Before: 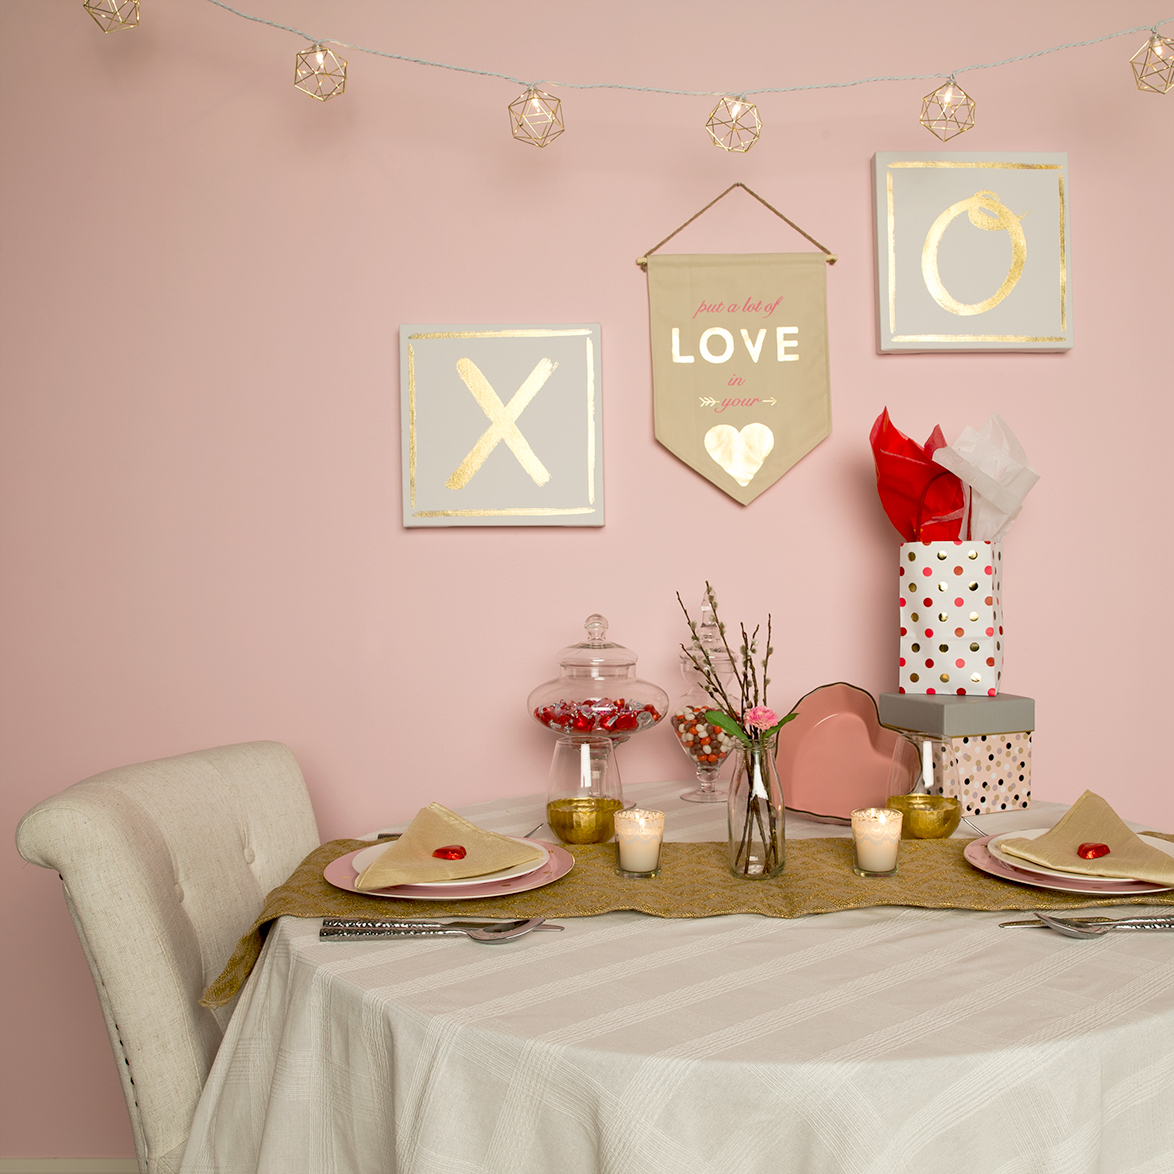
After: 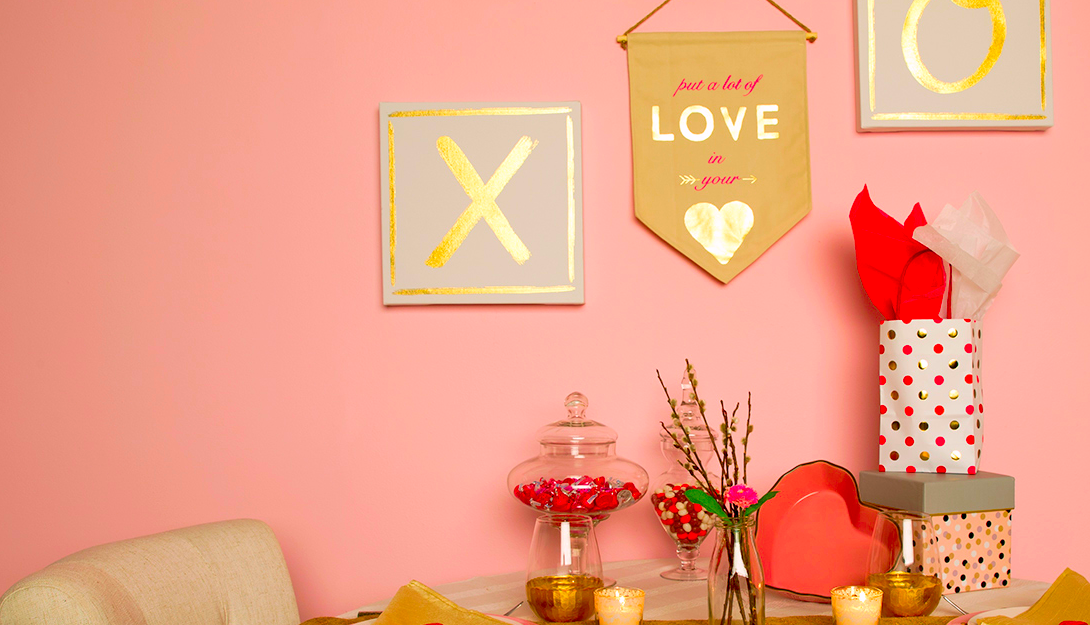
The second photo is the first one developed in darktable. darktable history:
crop: left 1.771%, top 18.931%, right 5.303%, bottom 27.802%
color correction: highlights a* 1.62, highlights b* -1.84, saturation 2.43
